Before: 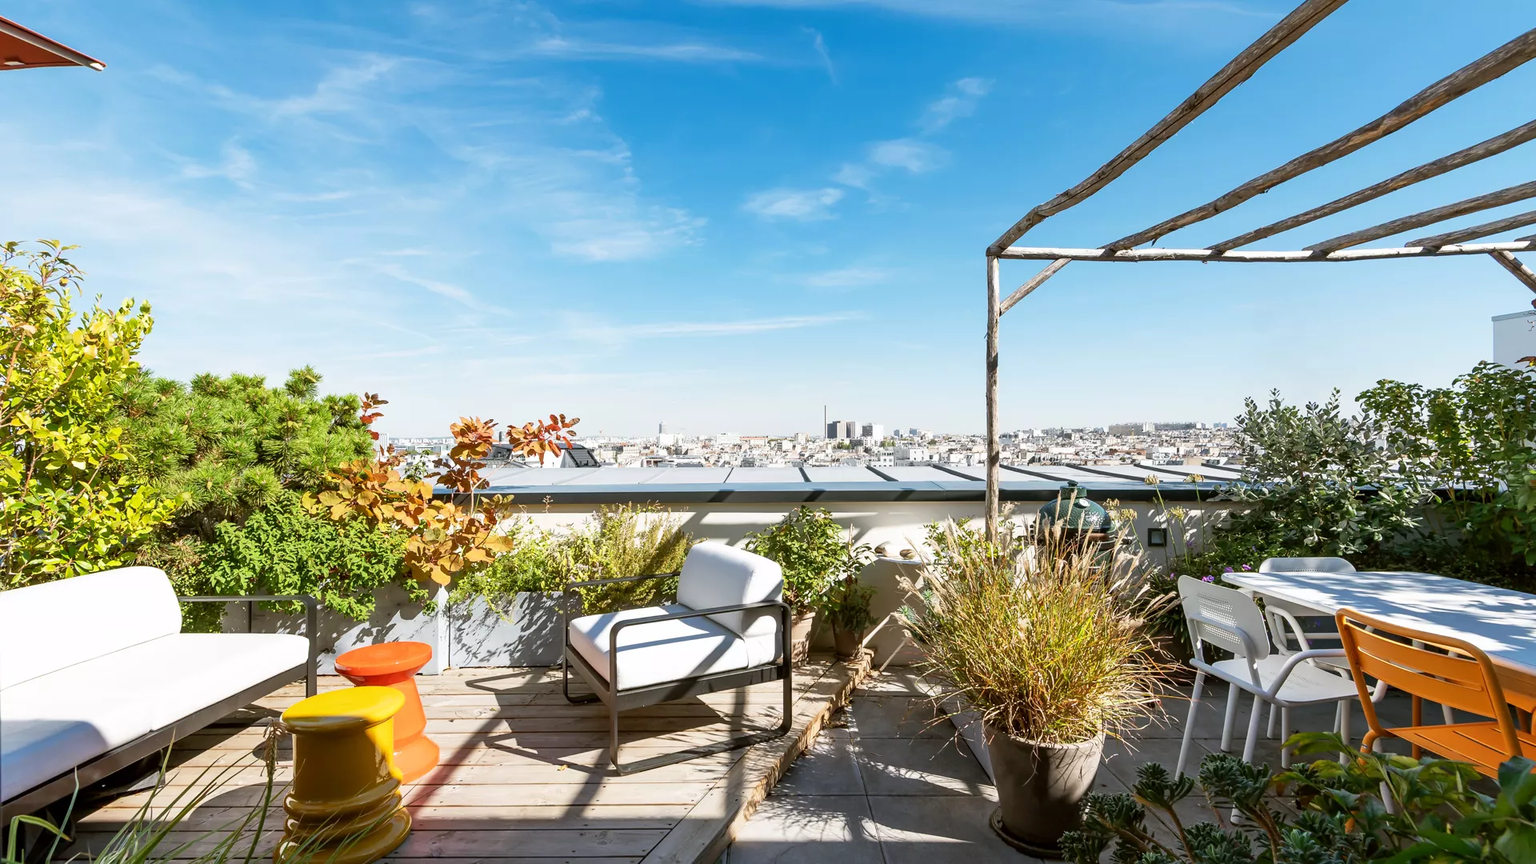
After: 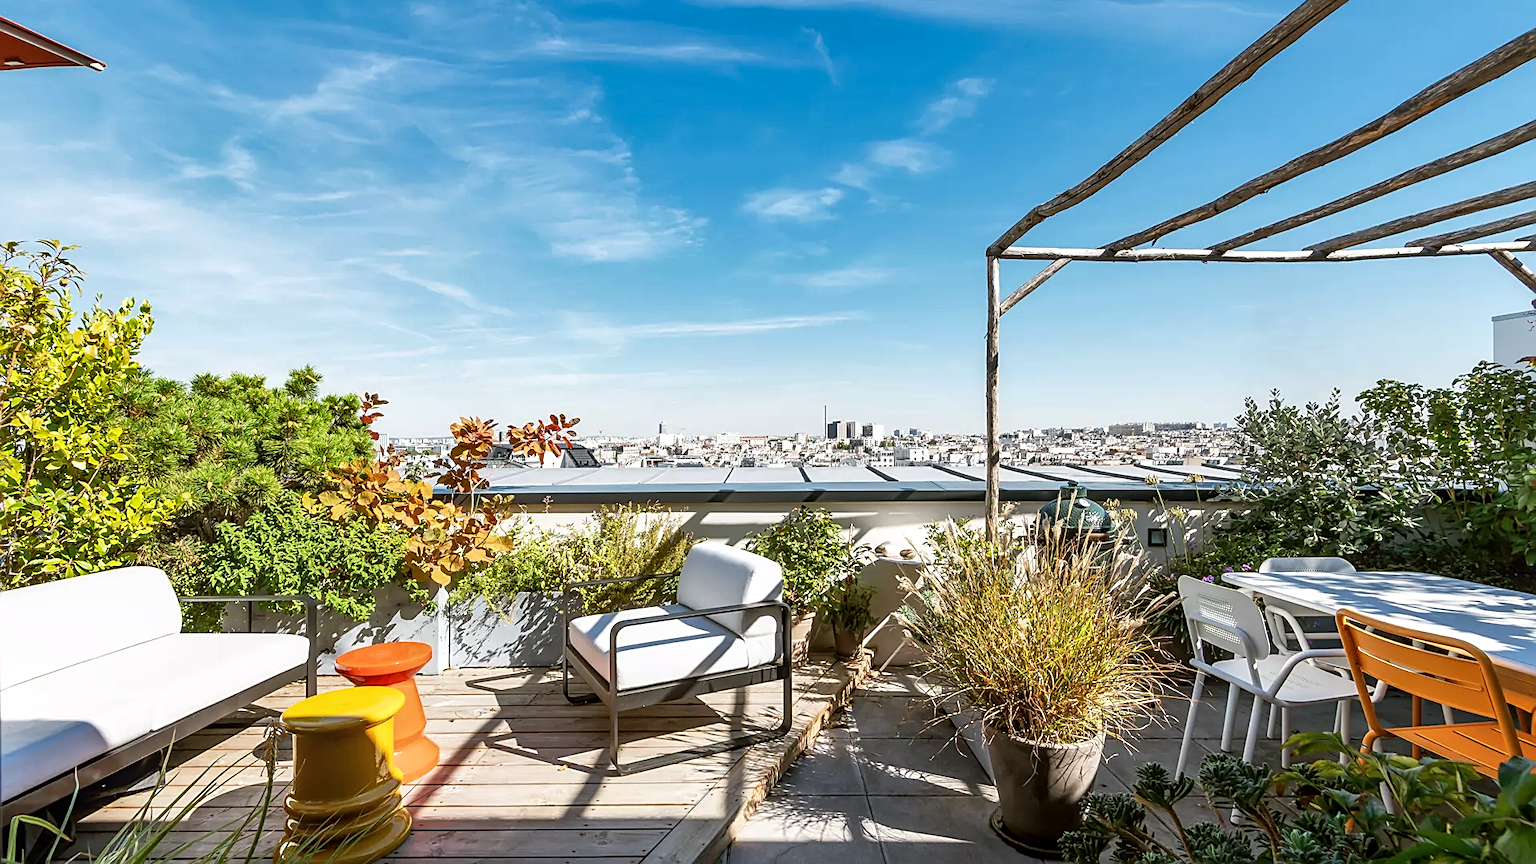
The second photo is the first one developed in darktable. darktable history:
sharpen: on, module defaults
shadows and highlights: shadows 12, white point adjustment 1.2, soften with gaussian
local contrast: on, module defaults
